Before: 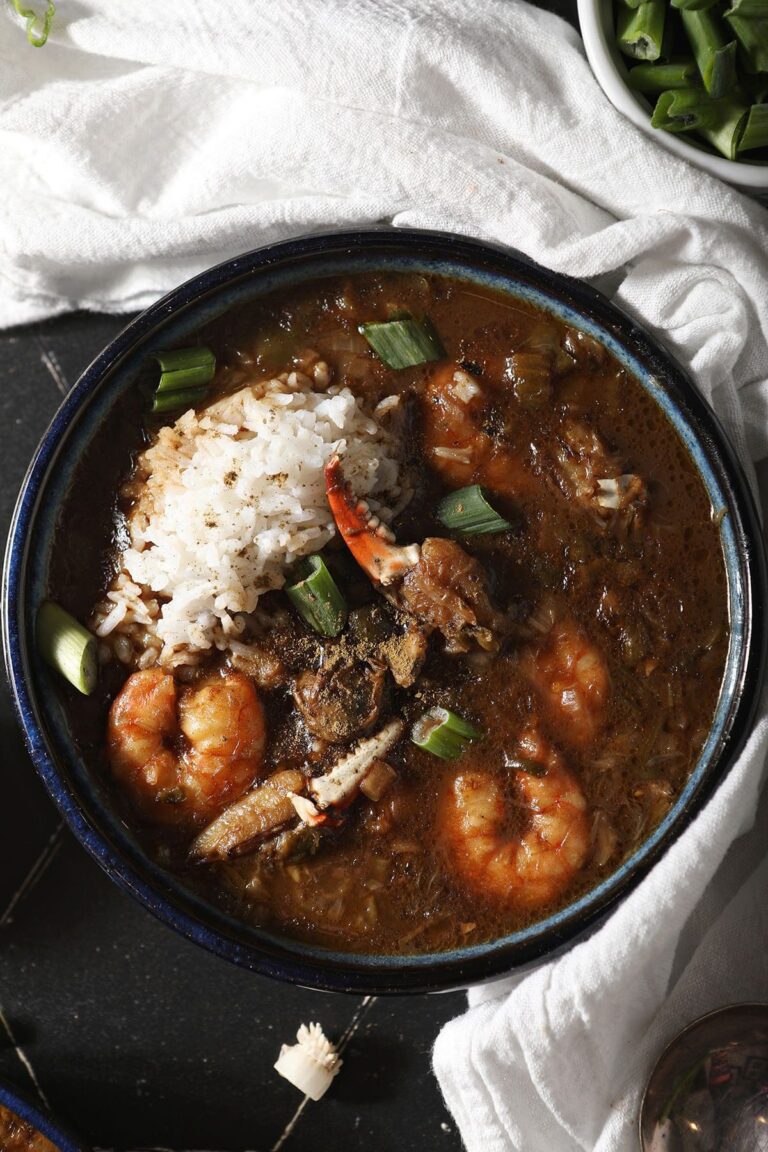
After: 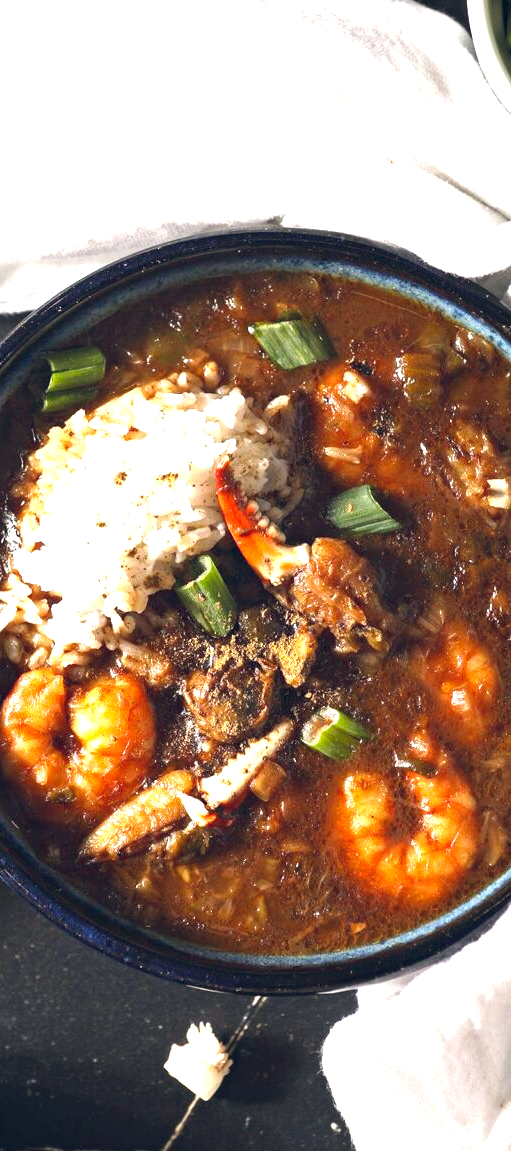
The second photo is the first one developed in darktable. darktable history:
color balance rgb: shadows lift › hue 87.51°, highlights gain › chroma 0.68%, highlights gain › hue 55.1°, global offset › chroma 0.13%, global offset › hue 253.66°, linear chroma grading › global chroma 0.5%, perceptual saturation grading › global saturation 16.38%
exposure: black level correction 0, exposure 1.45 EV, compensate exposure bias true, compensate highlight preservation false
crop and rotate: left 14.385%, right 18.948%
